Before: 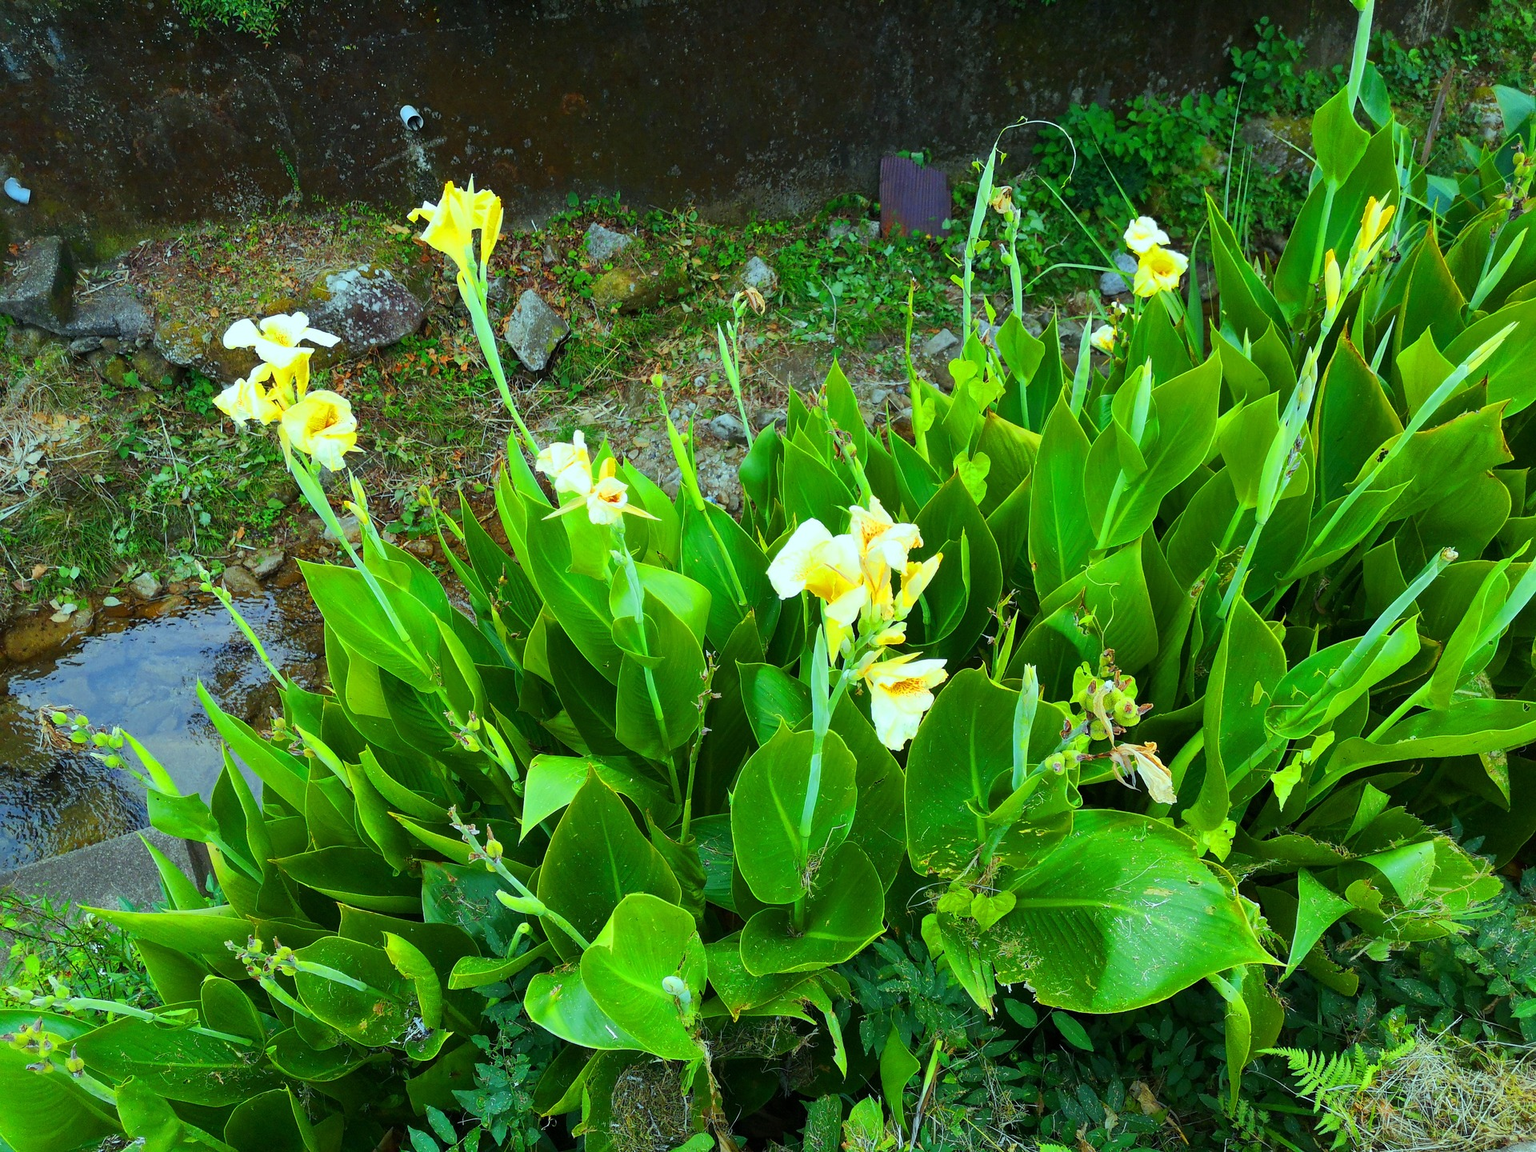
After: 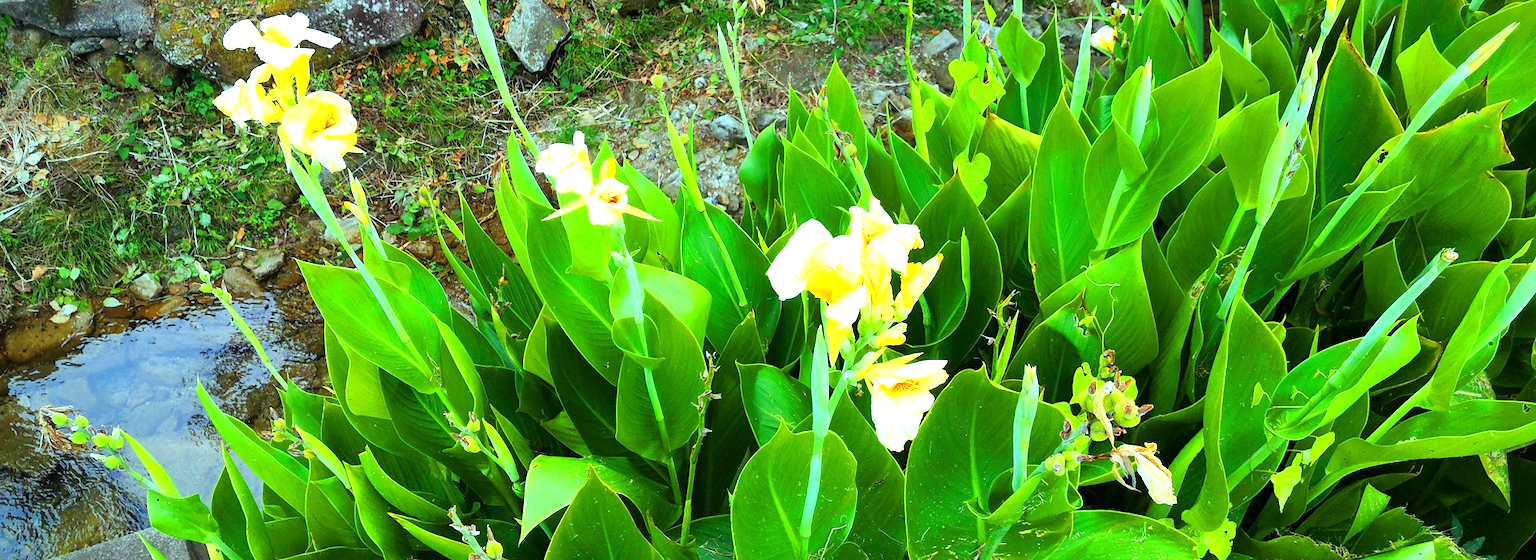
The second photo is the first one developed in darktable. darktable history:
tone equalizer: -8 EV -0.738 EV, -7 EV -0.74 EV, -6 EV -0.614 EV, -5 EV -0.385 EV, -3 EV 0.393 EV, -2 EV 0.6 EV, -1 EV 0.687 EV, +0 EV 0.755 EV
crop and rotate: top 25.989%, bottom 25.316%
